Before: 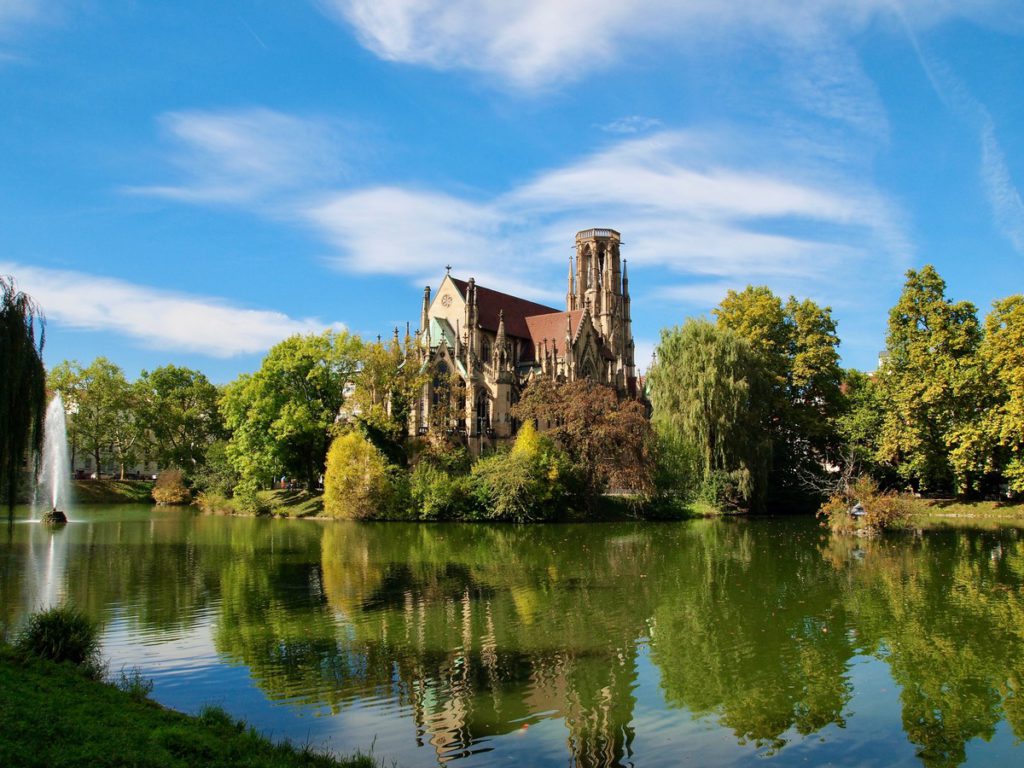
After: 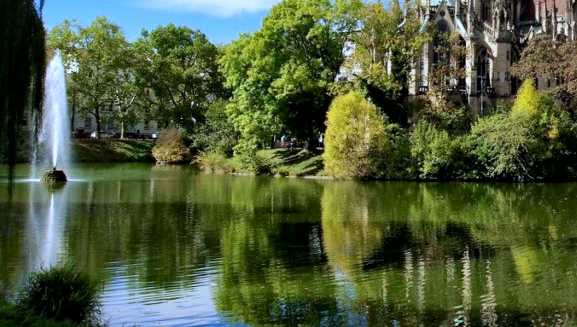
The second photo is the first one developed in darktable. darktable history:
haze removal: compatibility mode true, adaptive false
crop: top 44.483%, right 43.593%, bottom 12.892%
white balance: red 0.871, blue 1.249
local contrast: mode bilateral grid, contrast 25, coarseness 60, detail 151%, midtone range 0.2
